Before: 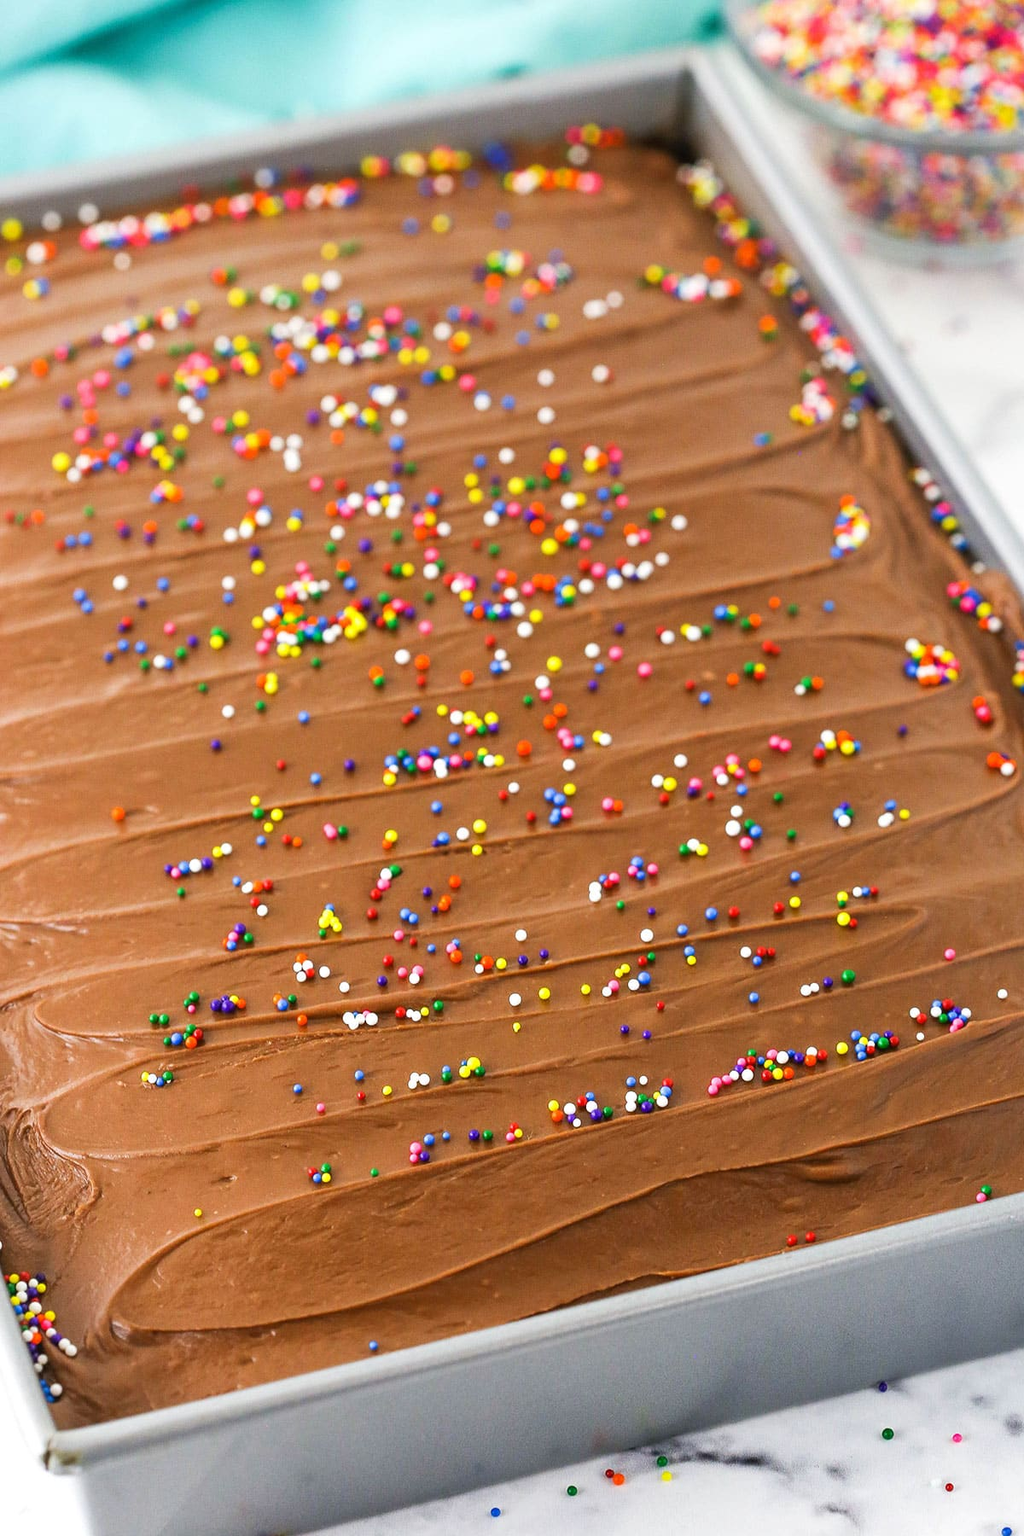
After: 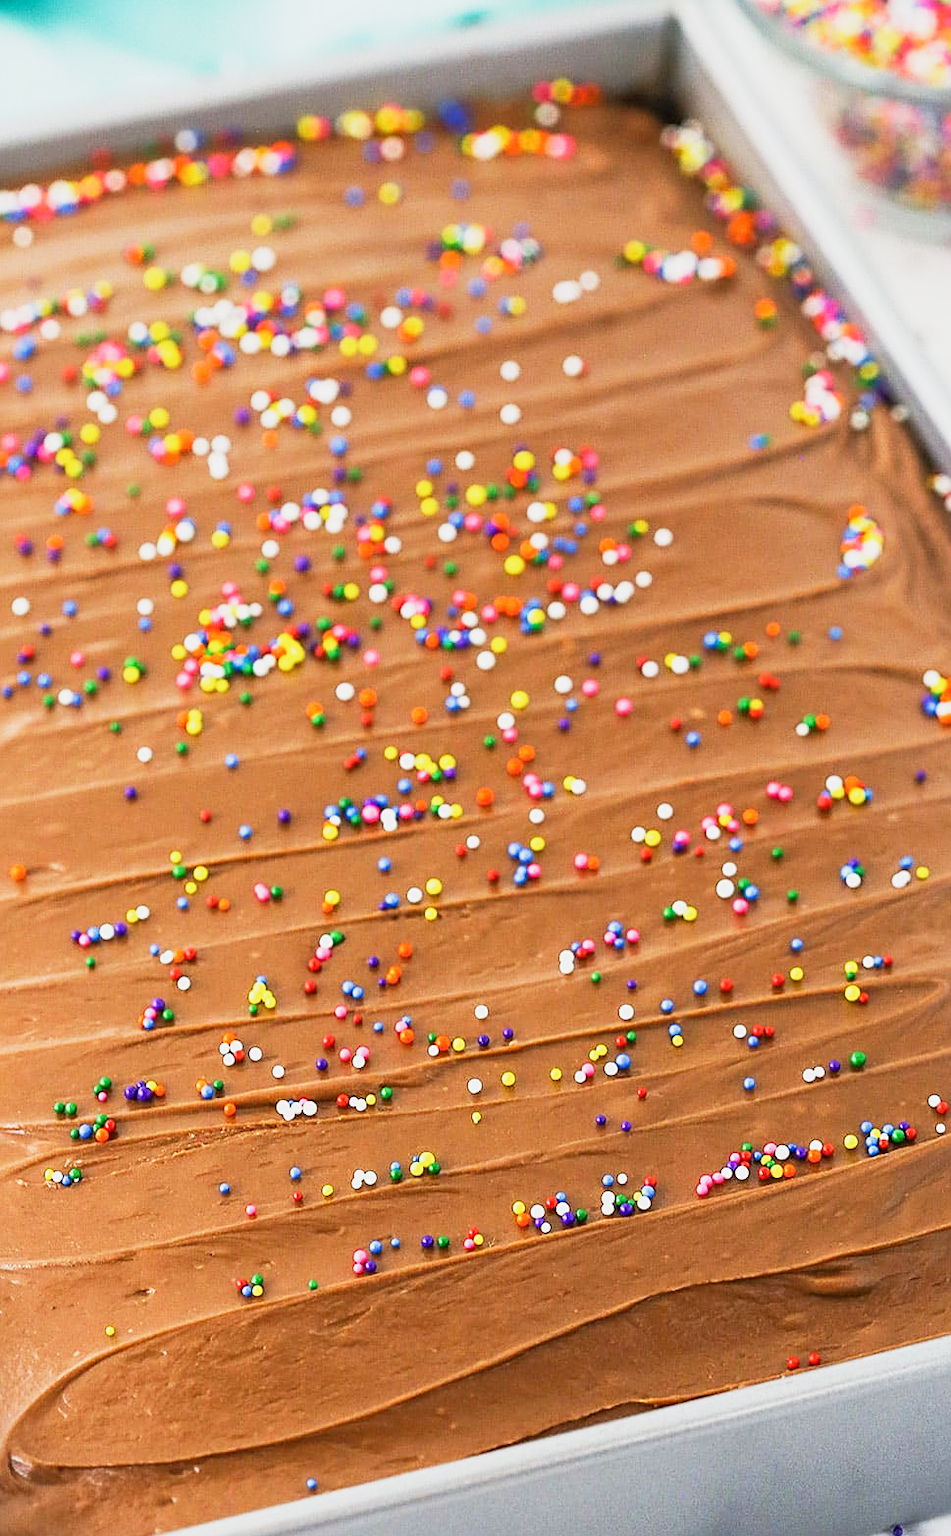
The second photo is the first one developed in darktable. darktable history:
sharpen: on, module defaults
crop: left 10.012%, top 3.618%, right 9.197%, bottom 9.417%
base curve: curves: ch0 [(0, 0) (0.088, 0.125) (0.176, 0.251) (0.354, 0.501) (0.613, 0.749) (1, 0.877)], preserve colors none
